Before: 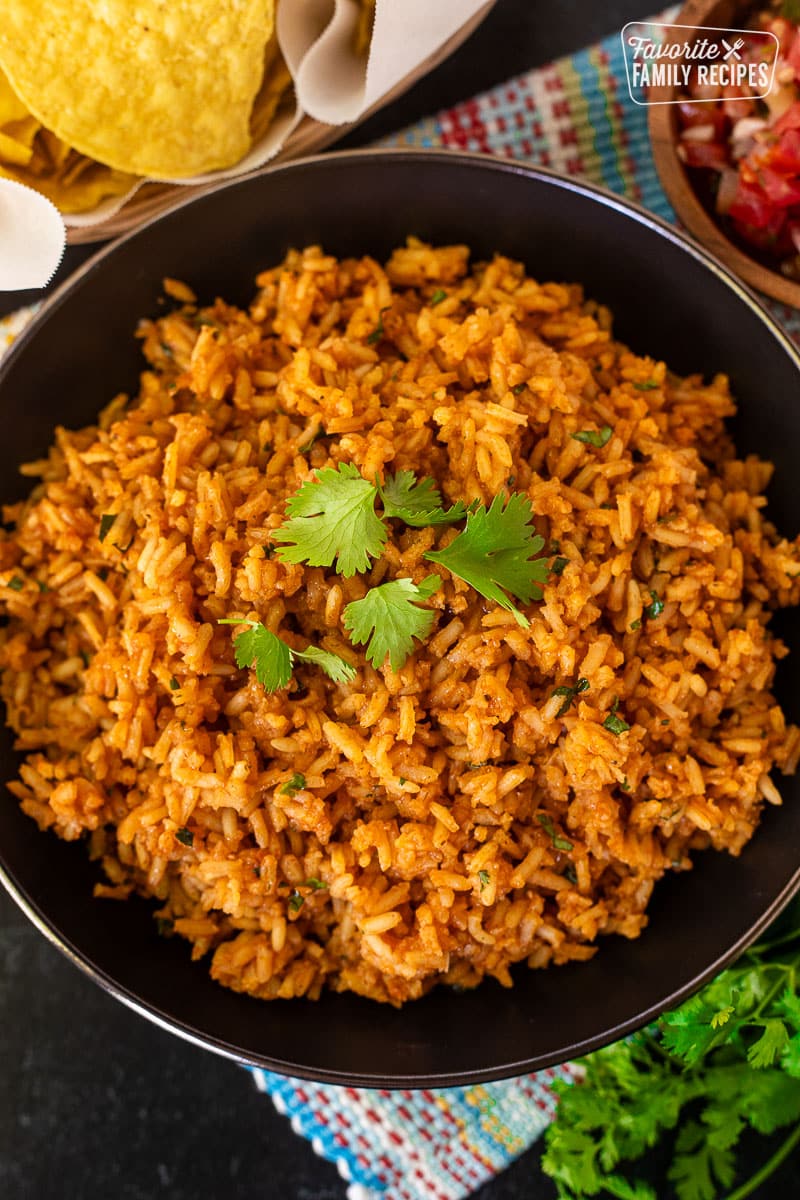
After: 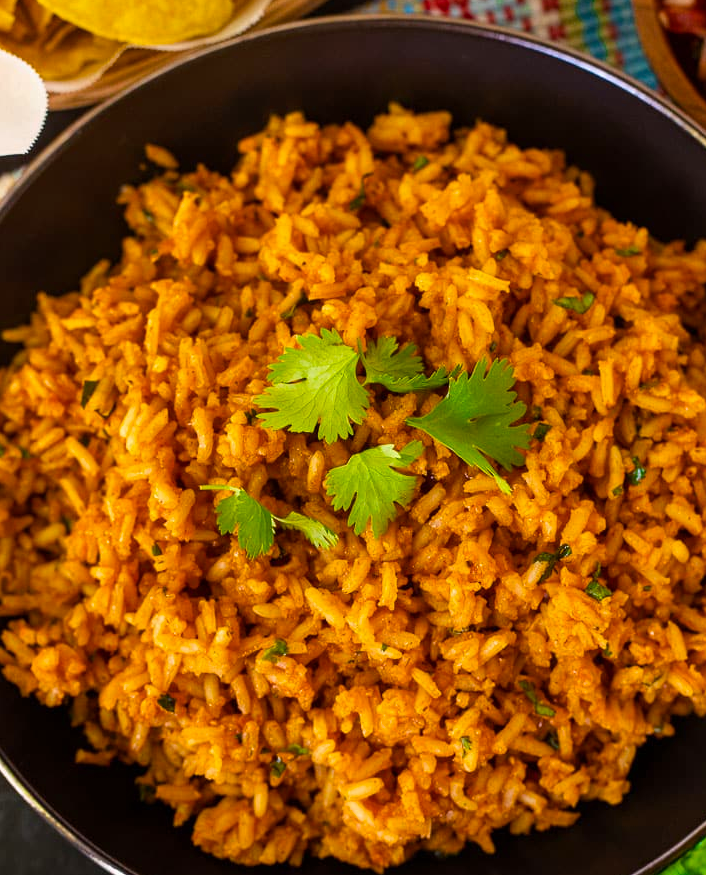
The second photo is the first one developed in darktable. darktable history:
crop and rotate: left 2.351%, top 11.209%, right 9.334%, bottom 15.872%
color balance rgb: shadows lift › hue 86.3°, perceptual saturation grading › global saturation 19.92%, global vibrance 20%
